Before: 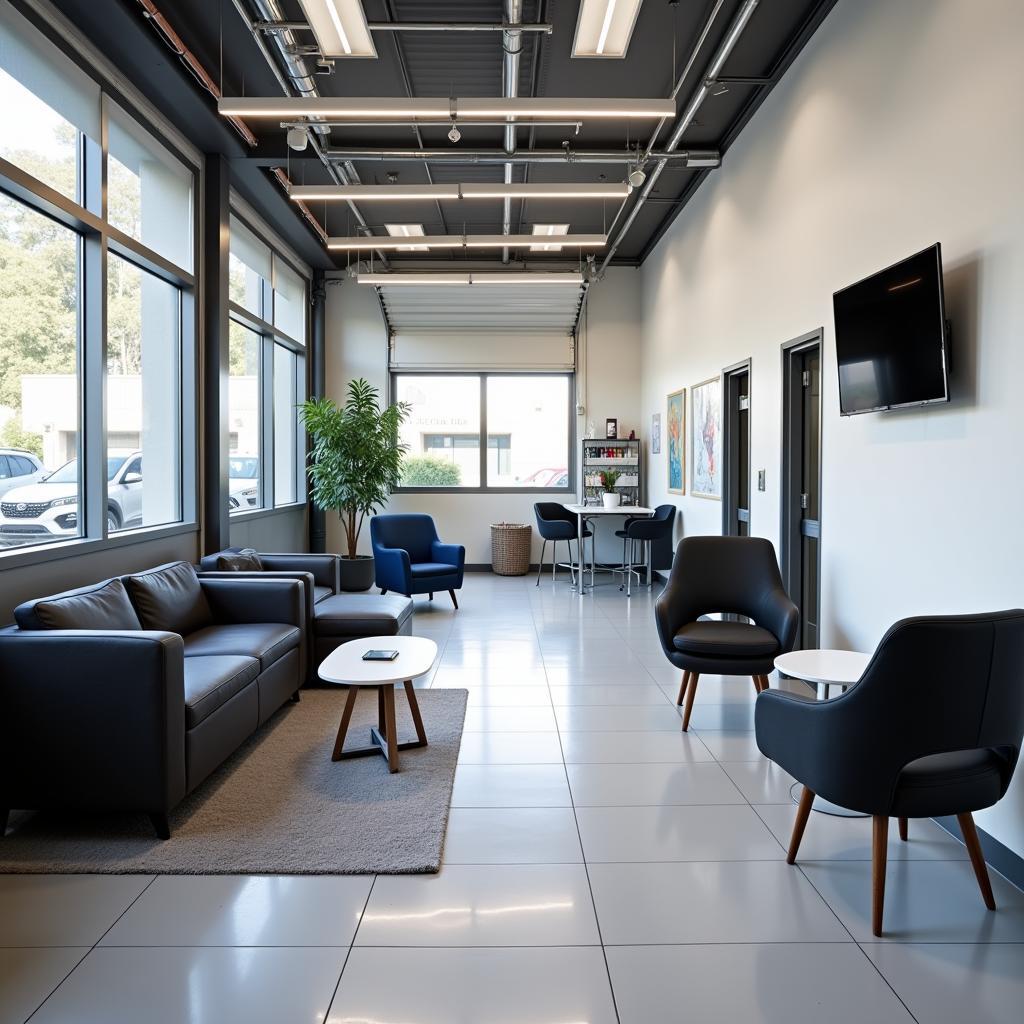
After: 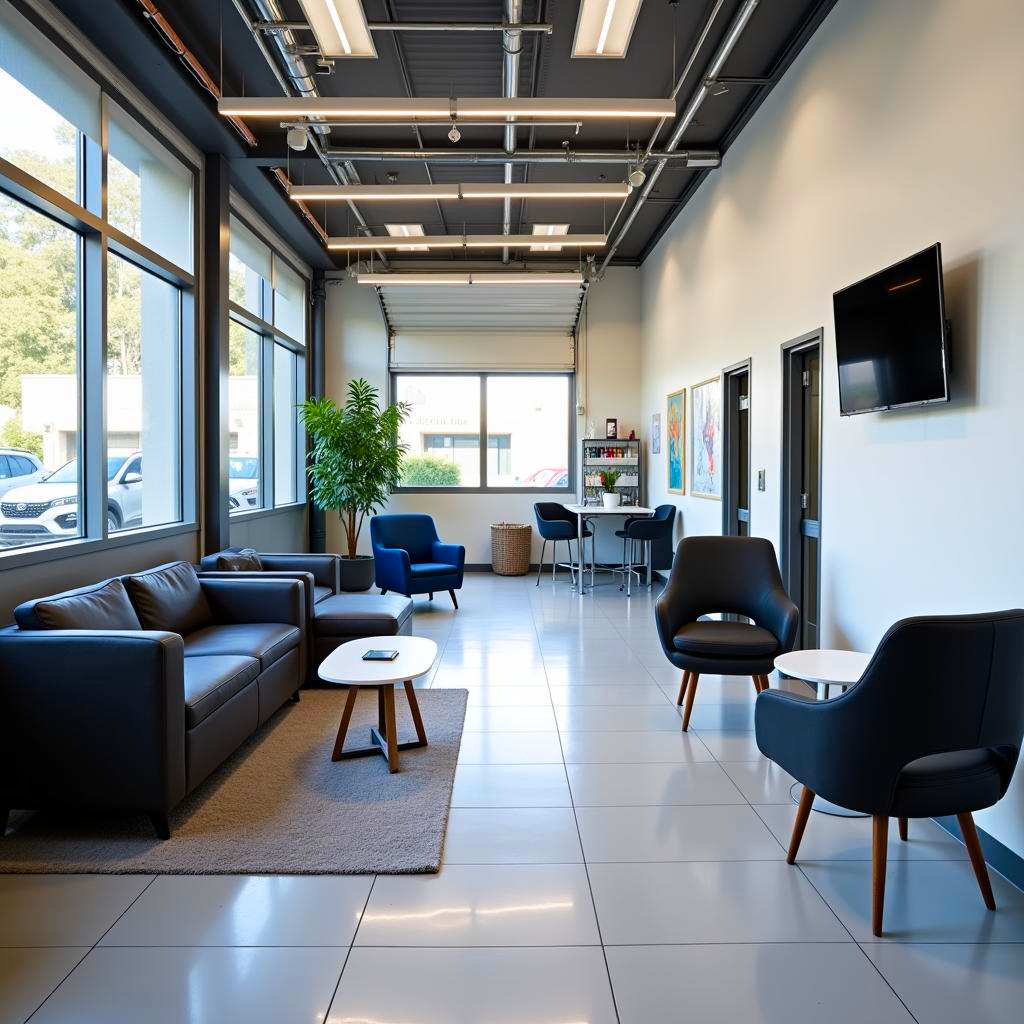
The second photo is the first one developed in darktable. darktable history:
color balance rgb: perceptual saturation grading › global saturation 24.912%, global vibrance 42.446%
